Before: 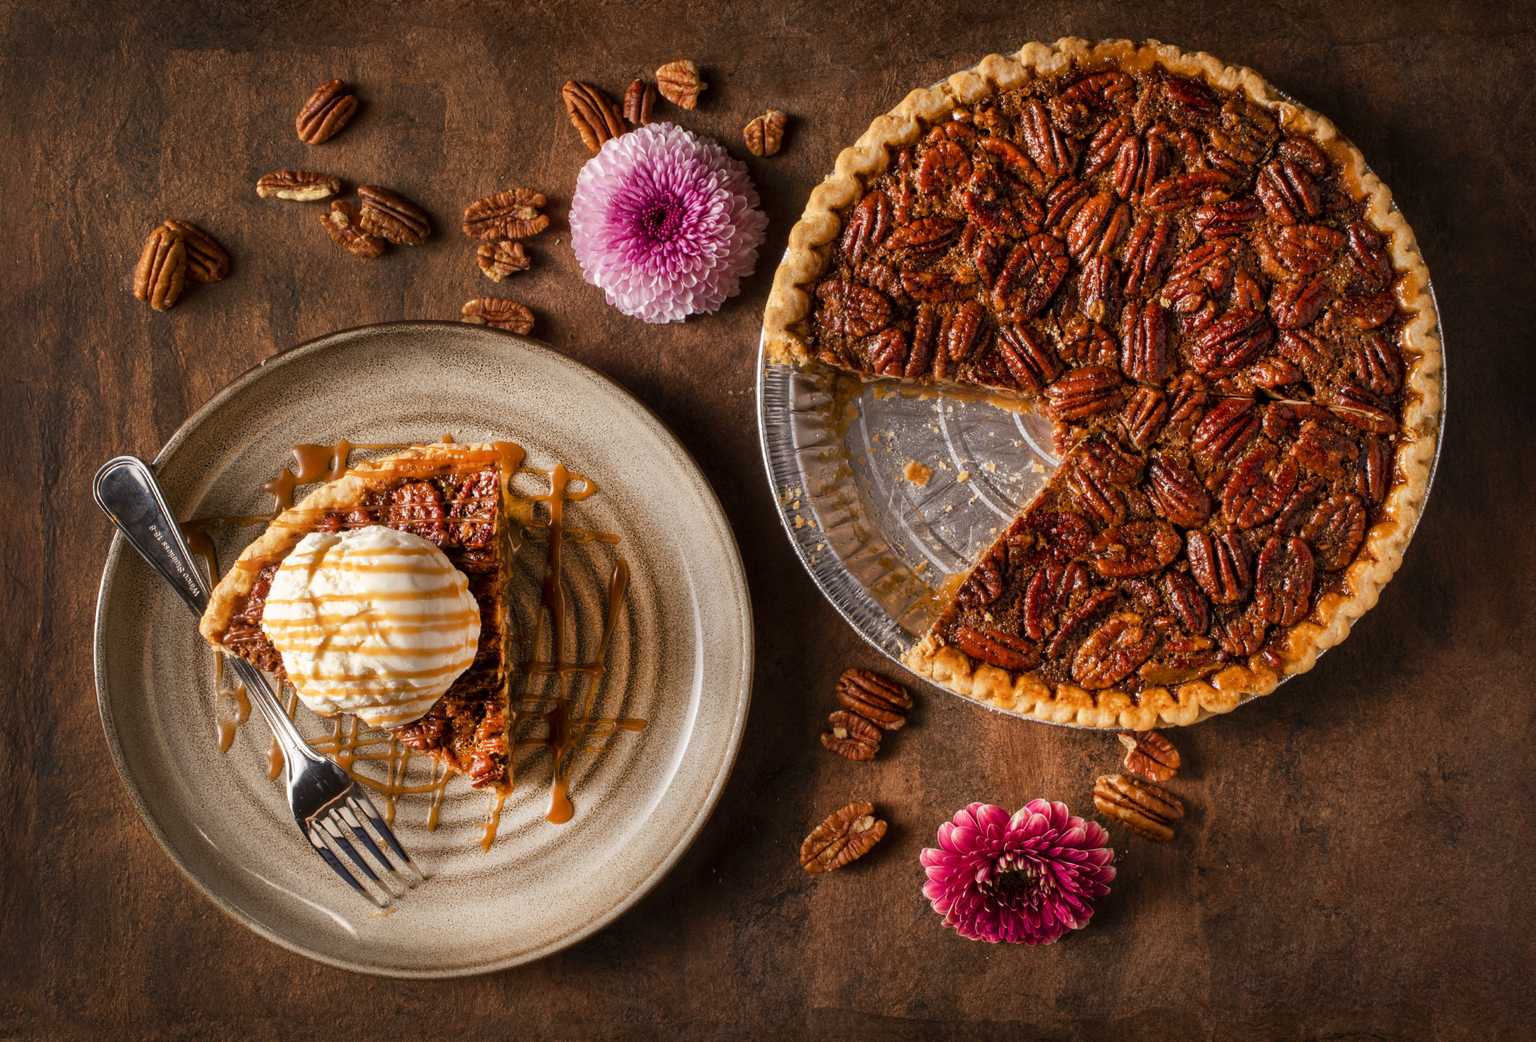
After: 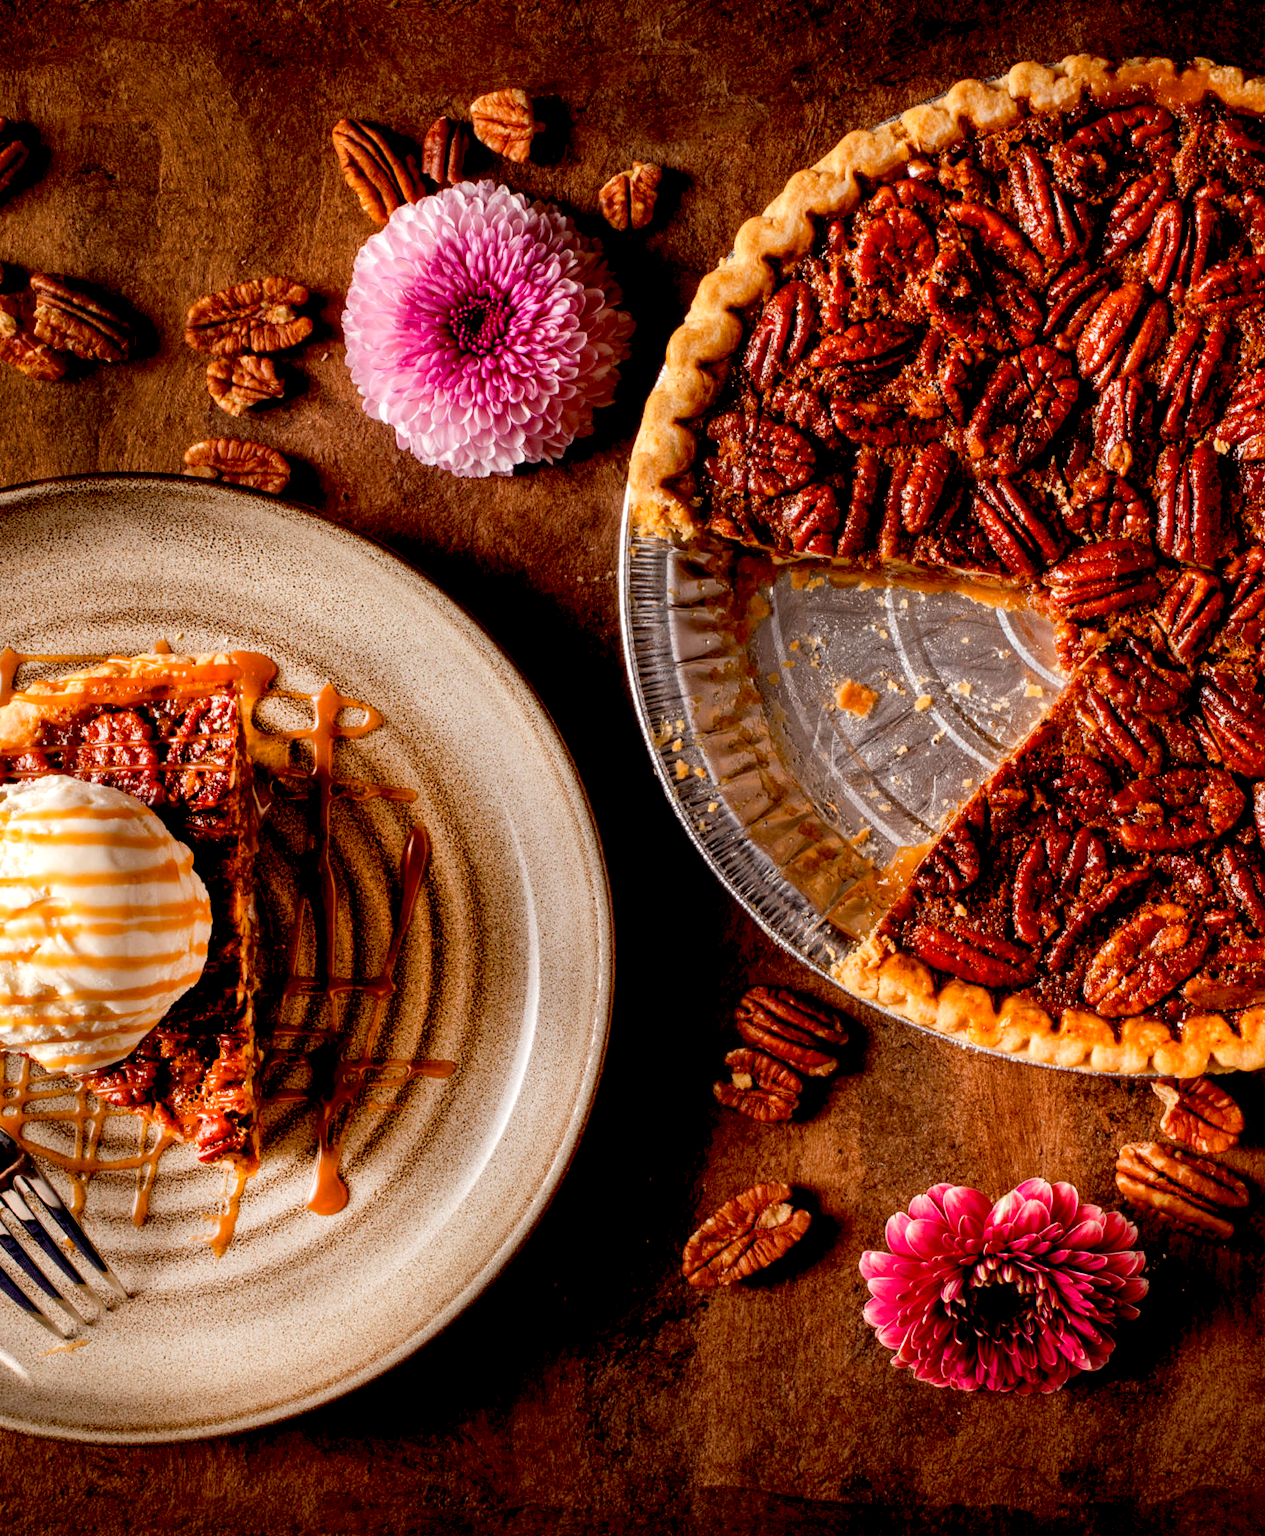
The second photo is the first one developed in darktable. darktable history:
exposure: black level correction 0.026, exposure 0.18 EV, compensate highlight preservation false
crop: left 21.981%, right 22.134%, bottom 0.012%
